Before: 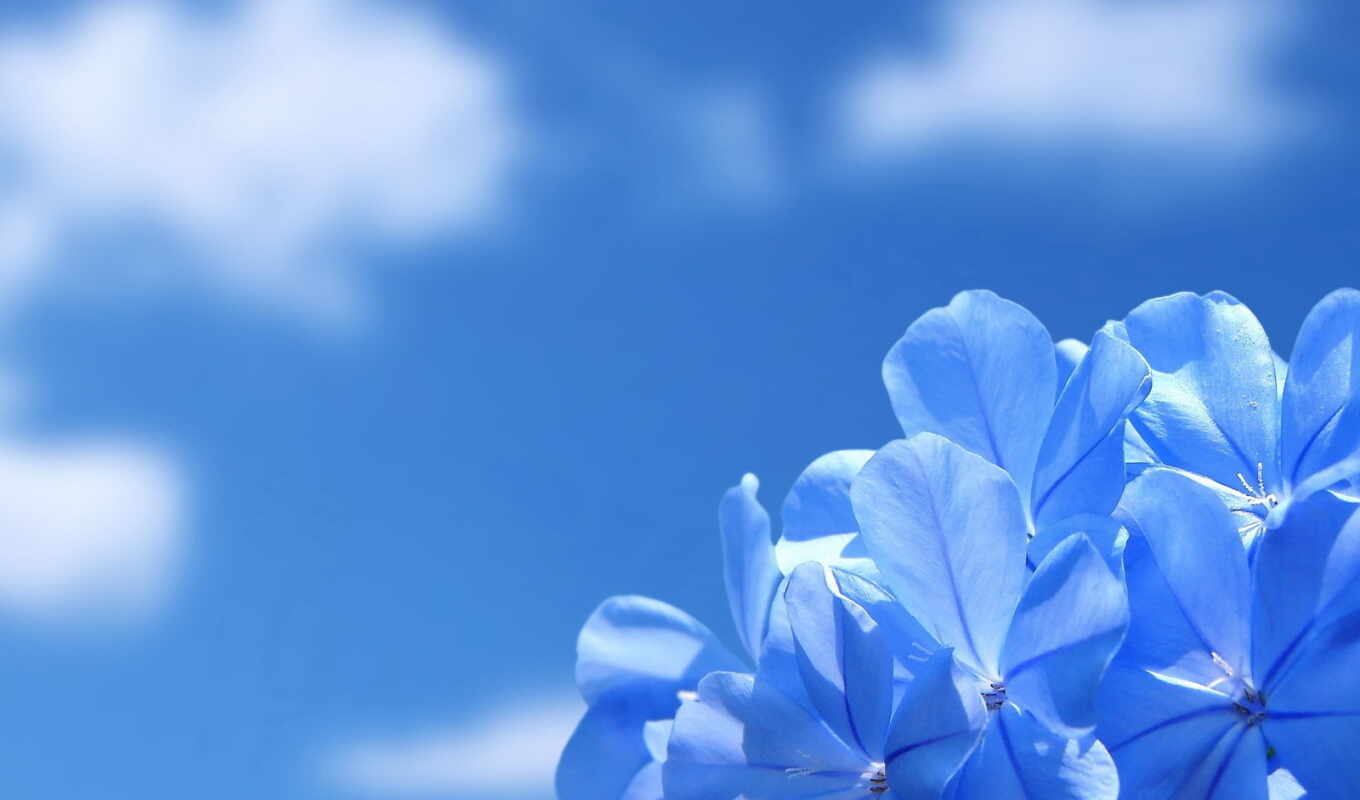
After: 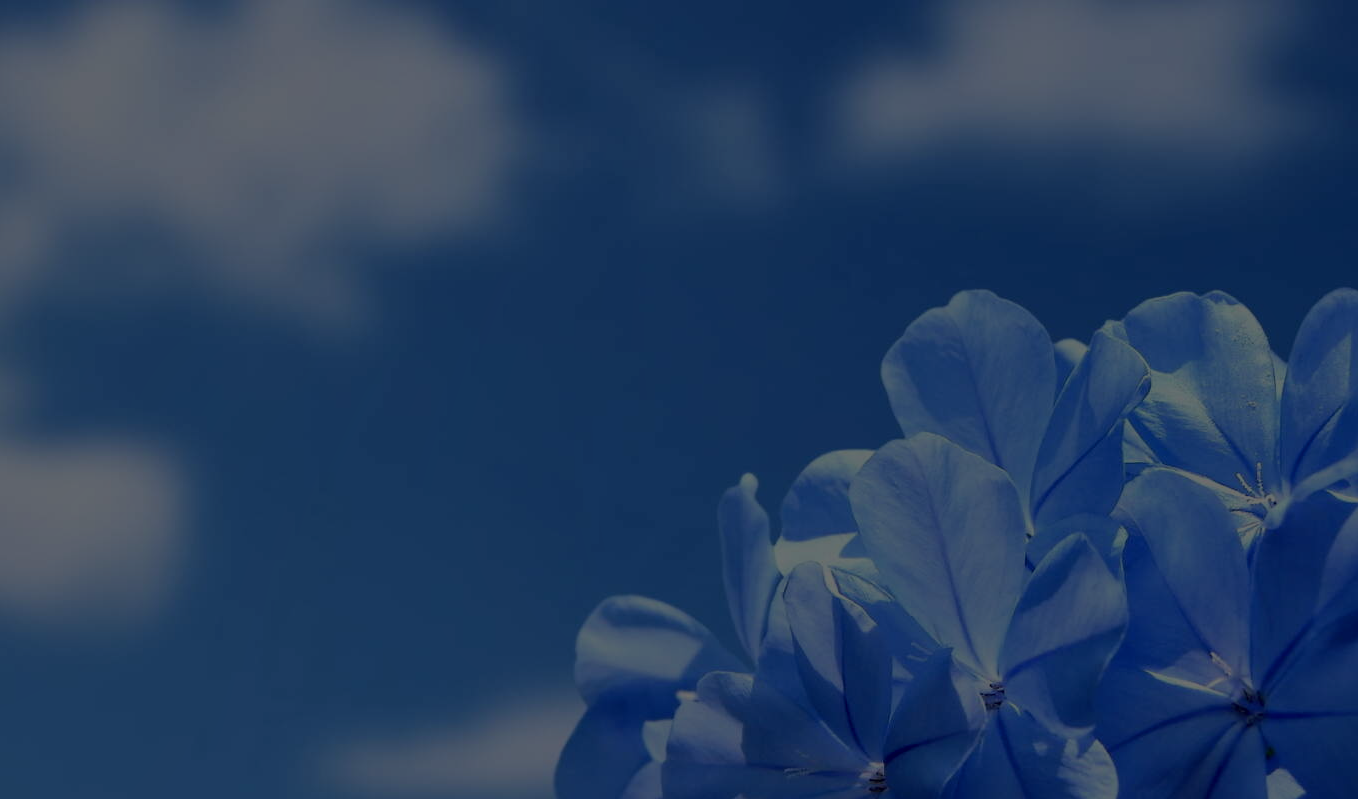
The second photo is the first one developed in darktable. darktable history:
local contrast: on, module defaults
crop and rotate: left 0.126%
base curve: curves: ch0 [(0, 0) (0.826, 0.587) (1, 1)]
exposure: exposure -2.002 EV, compensate highlight preservation false
